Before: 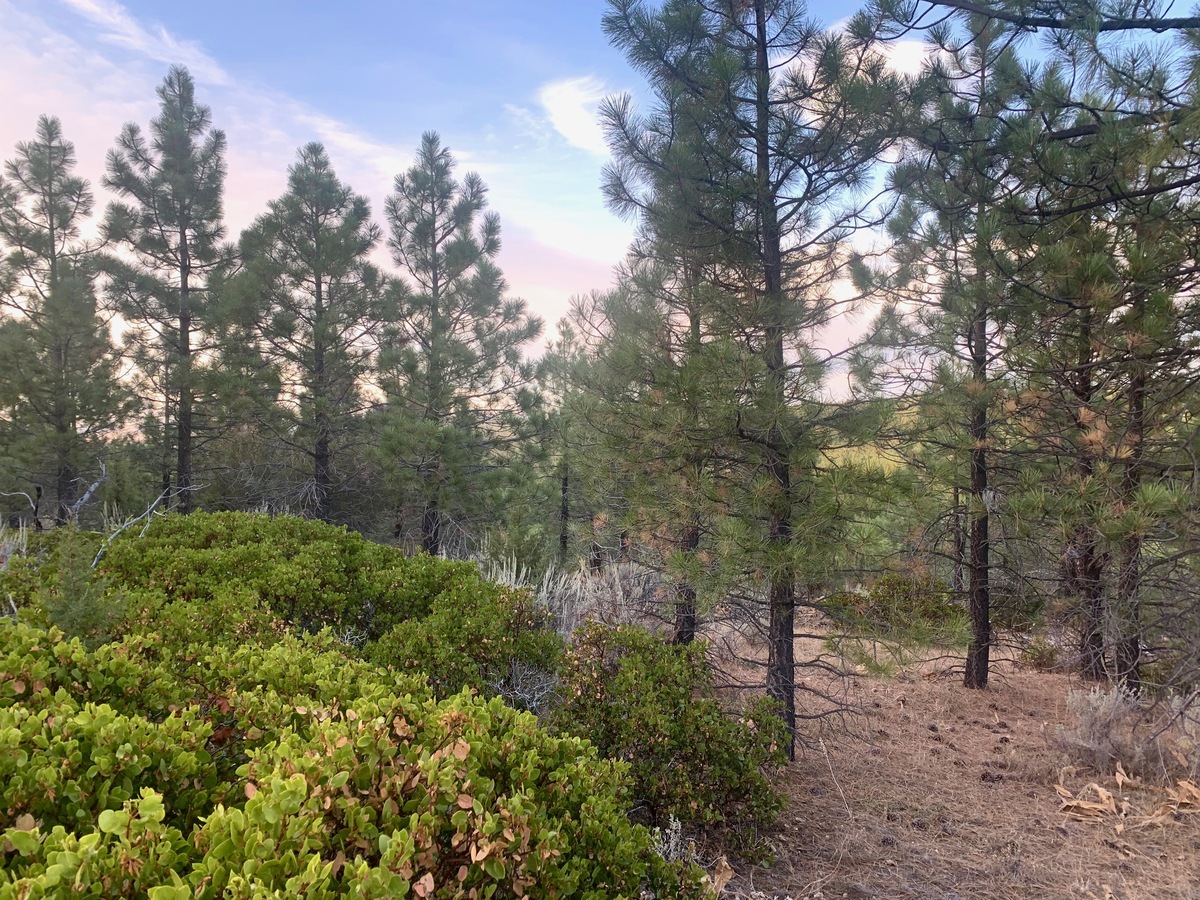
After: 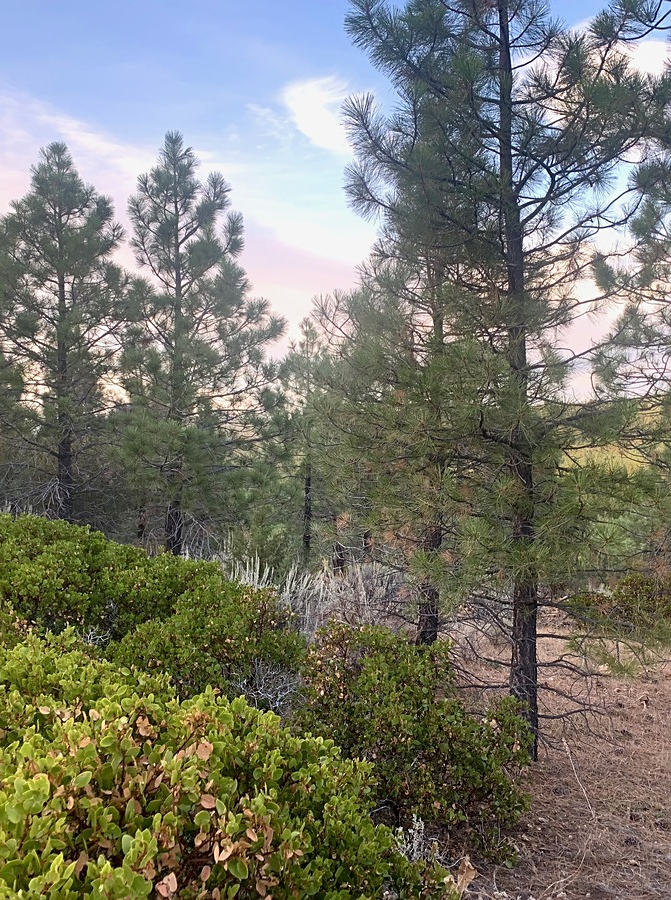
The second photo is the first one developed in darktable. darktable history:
sharpen: radius 1.832, amount 0.415, threshold 1.144
crop: left 21.446%, right 22.589%
tone equalizer: on, module defaults
